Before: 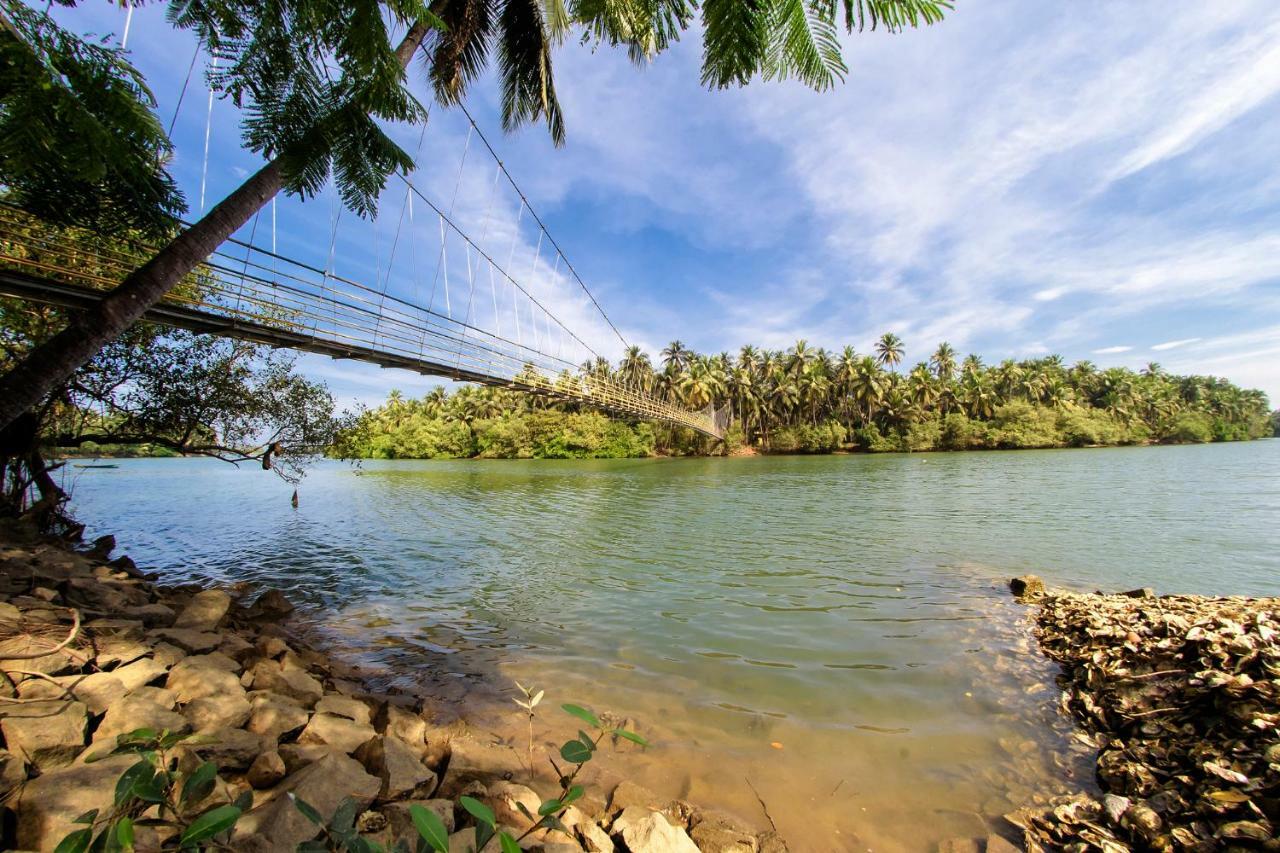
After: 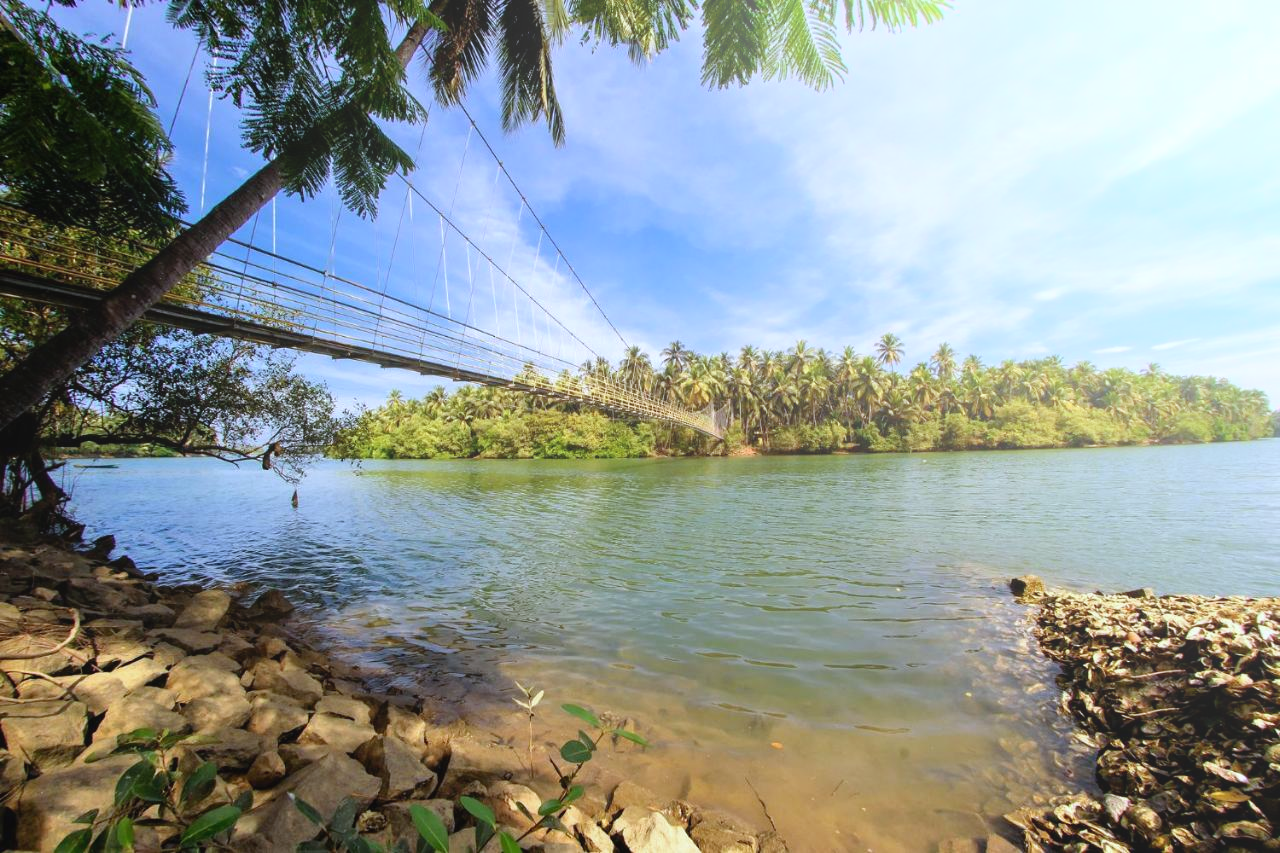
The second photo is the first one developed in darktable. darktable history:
bloom: size 40%
white balance: red 0.954, blue 1.079
